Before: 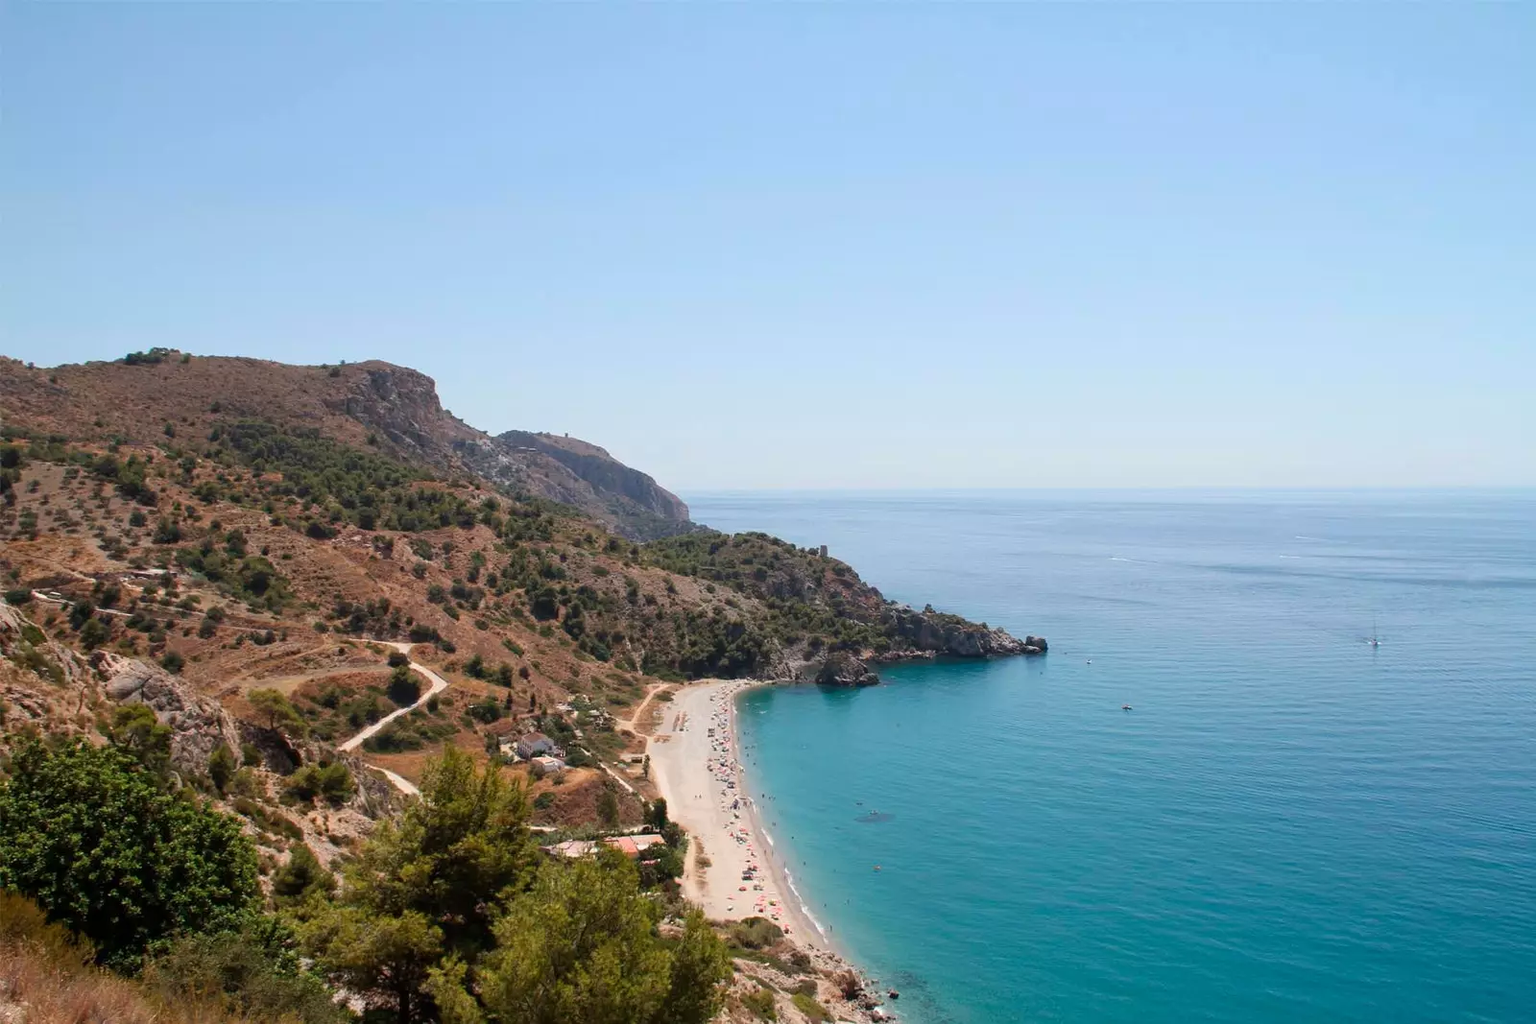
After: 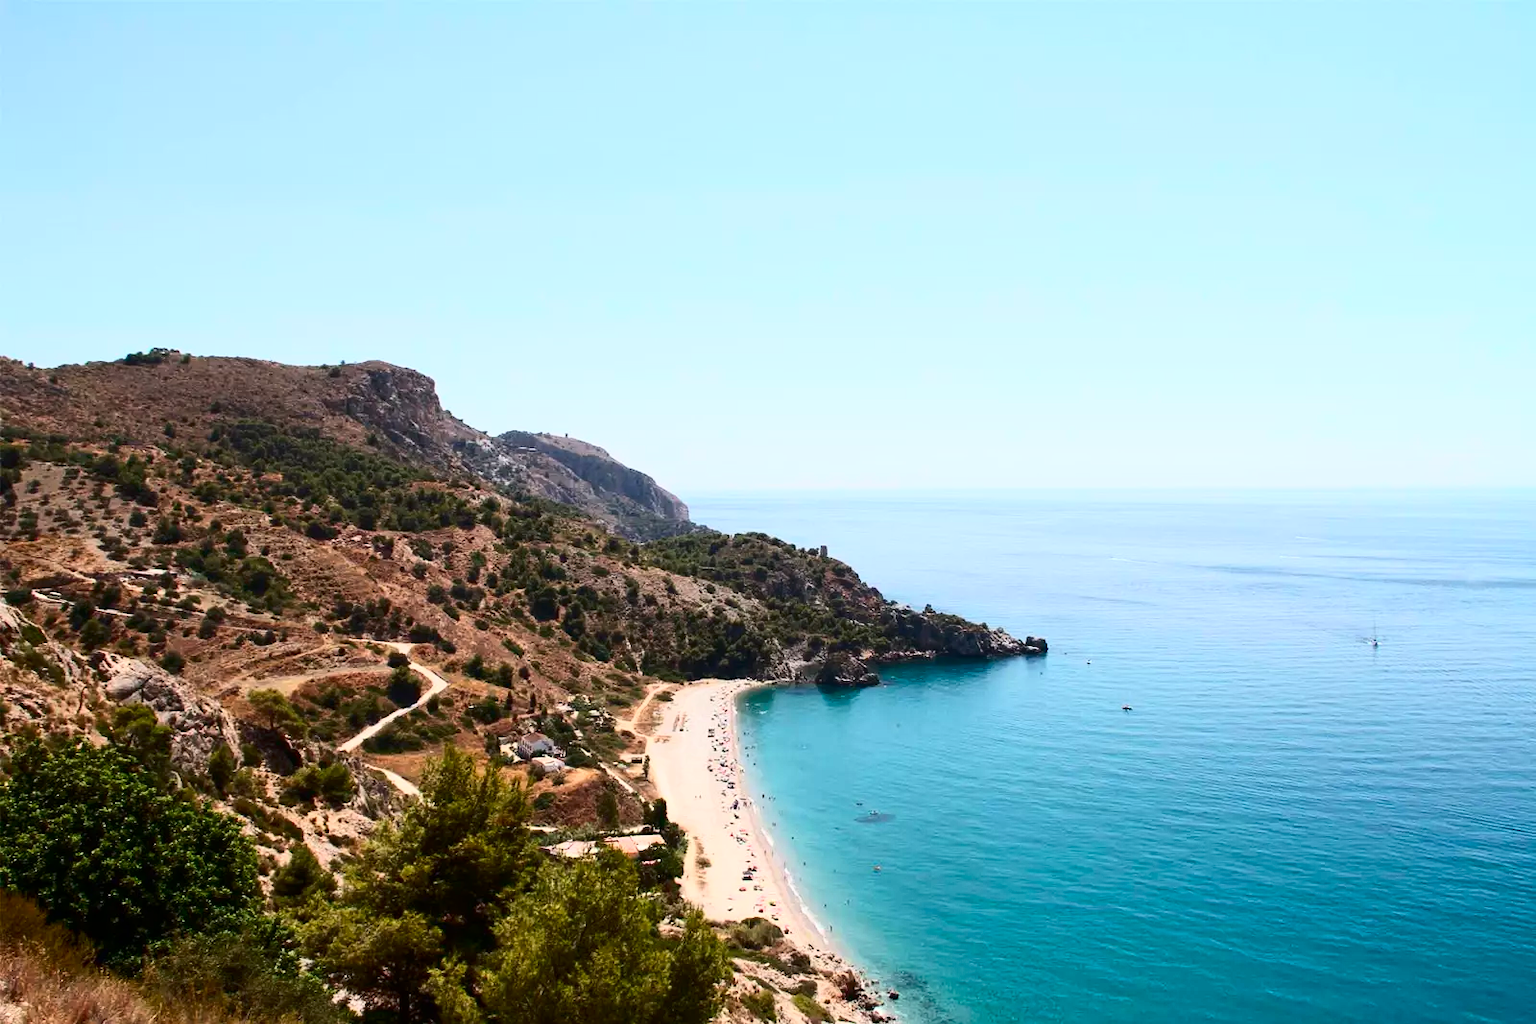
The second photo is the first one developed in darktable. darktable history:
contrast brightness saturation: contrast 0.41, brightness 0.097, saturation 0.21
